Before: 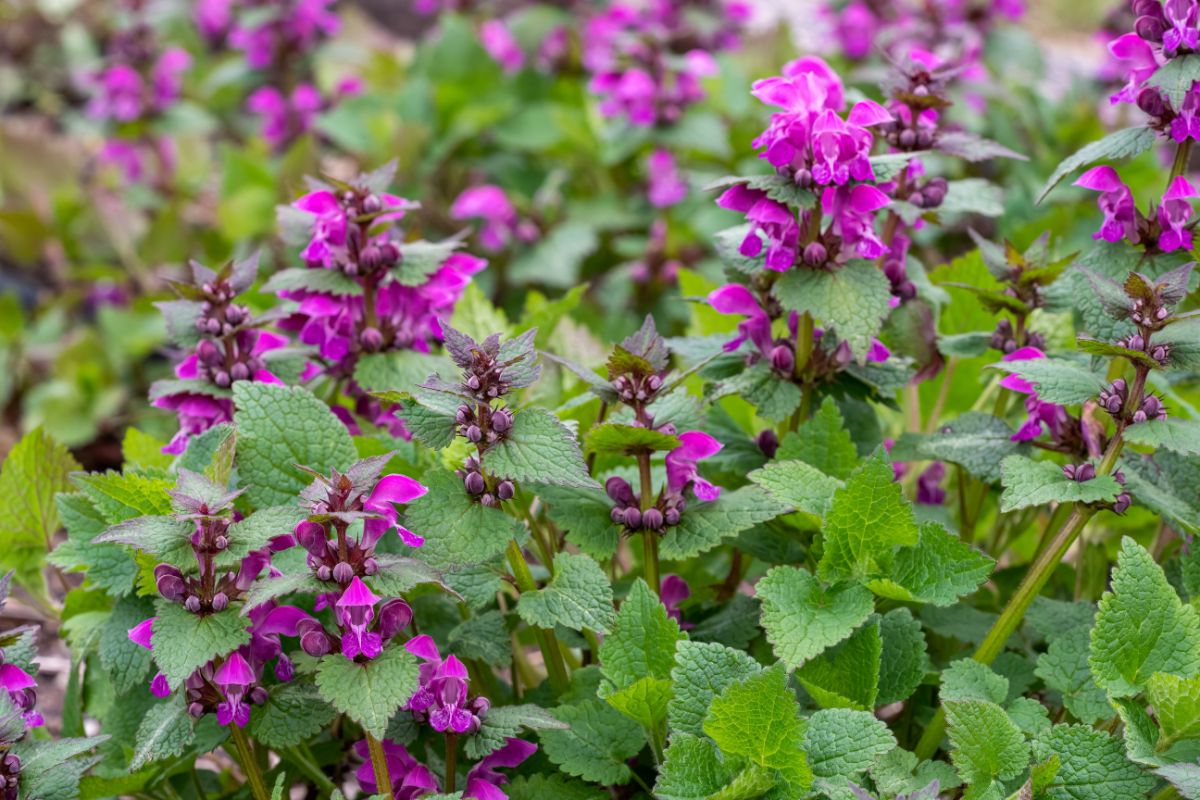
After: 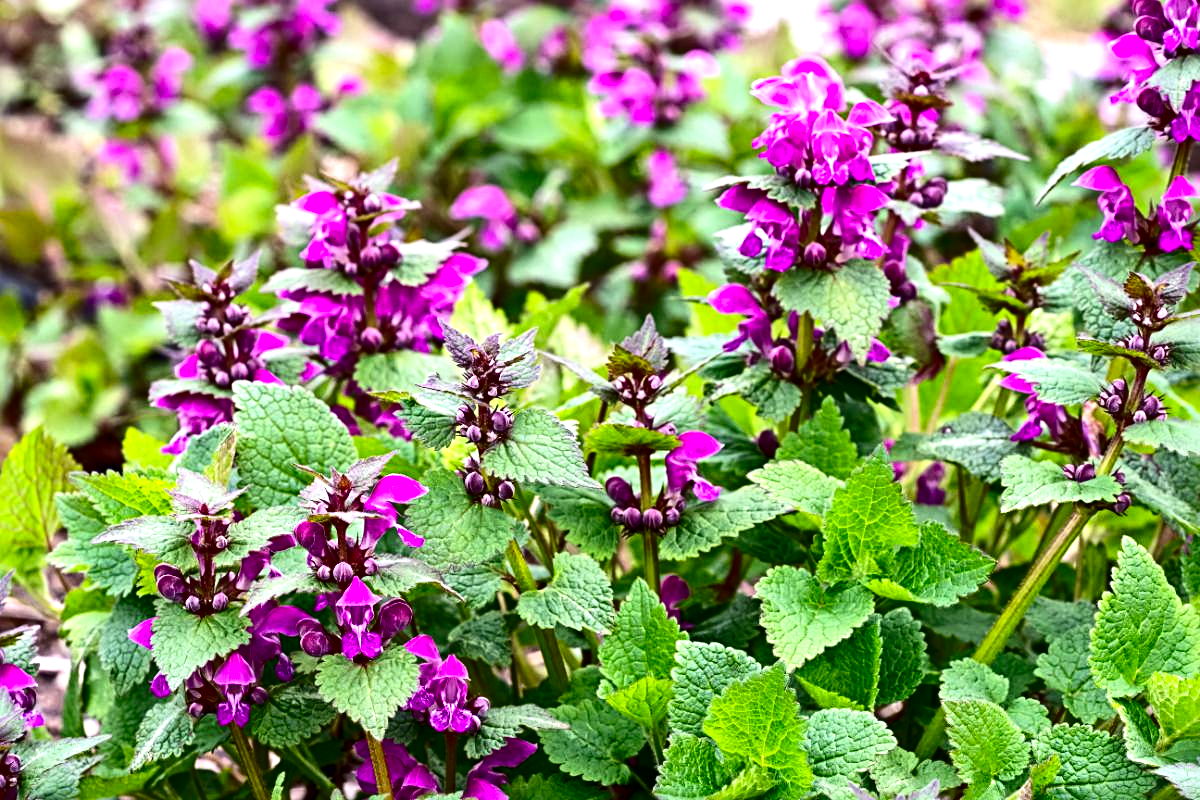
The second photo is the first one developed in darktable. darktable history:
exposure: black level correction 0, exposure 1.001 EV, compensate highlight preservation false
contrast brightness saturation: contrast 0.194, brightness -0.241, saturation 0.119
sharpen: radius 3.987
tone curve: curves: ch0 [(0, 0) (0.161, 0.144) (0.501, 0.497) (1, 1)], color space Lab, independent channels, preserve colors none
